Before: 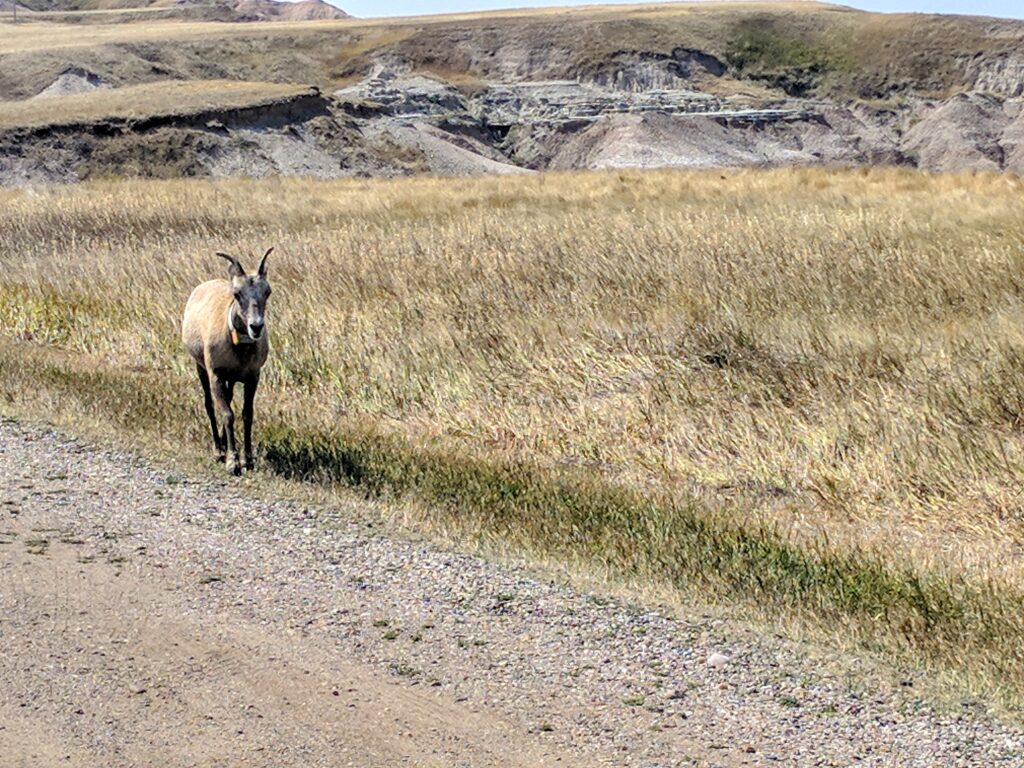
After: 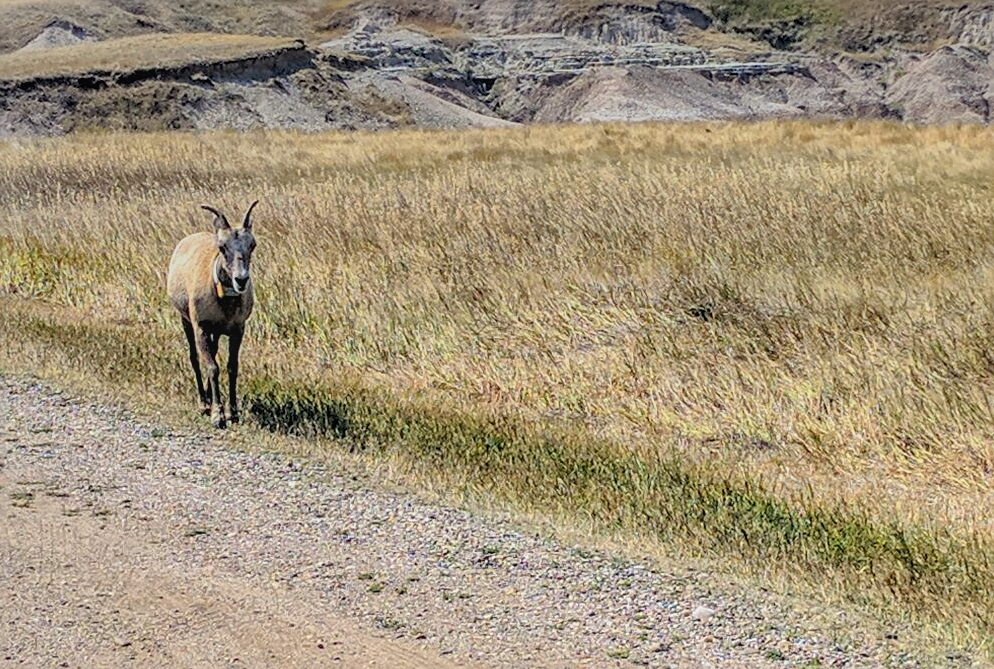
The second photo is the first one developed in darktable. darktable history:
sharpen: on, module defaults
global tonemap: drago (1, 100), detail 1
exposure: black level correction 0, exposure 0.7 EV, compensate exposure bias true, compensate highlight preservation false
white balance: emerald 1
local contrast: detail 110%
graduated density: rotation -0.352°, offset 57.64
crop: left 1.507%, top 6.147%, right 1.379%, bottom 6.637%
